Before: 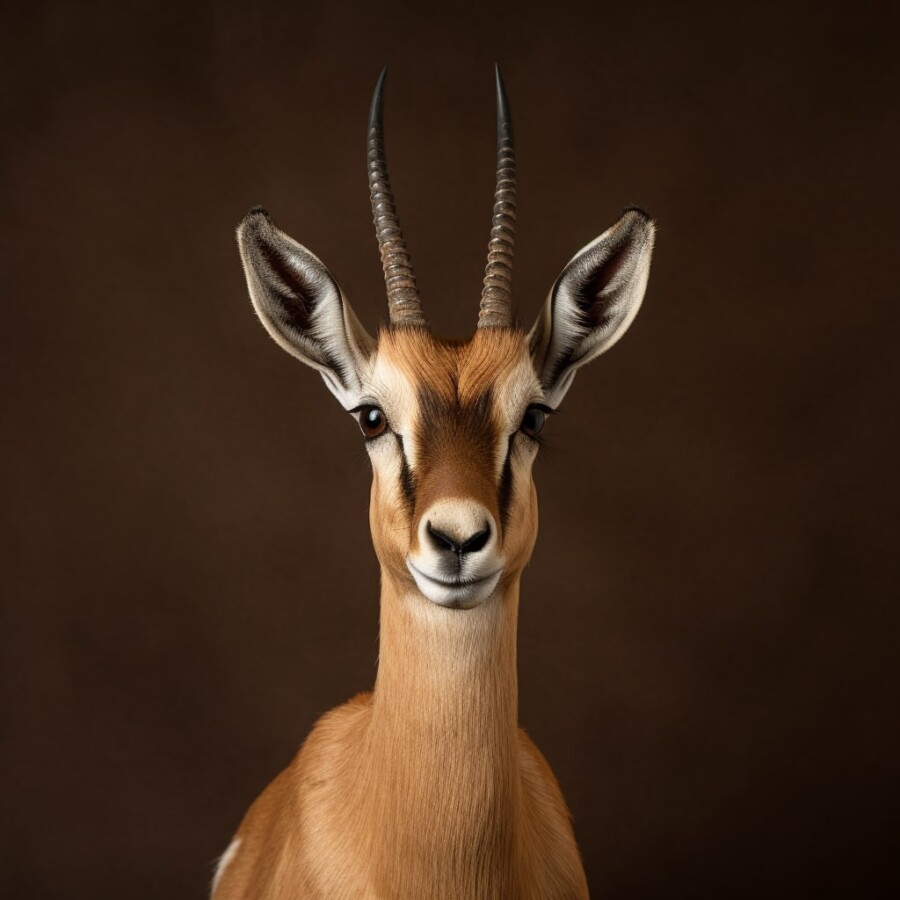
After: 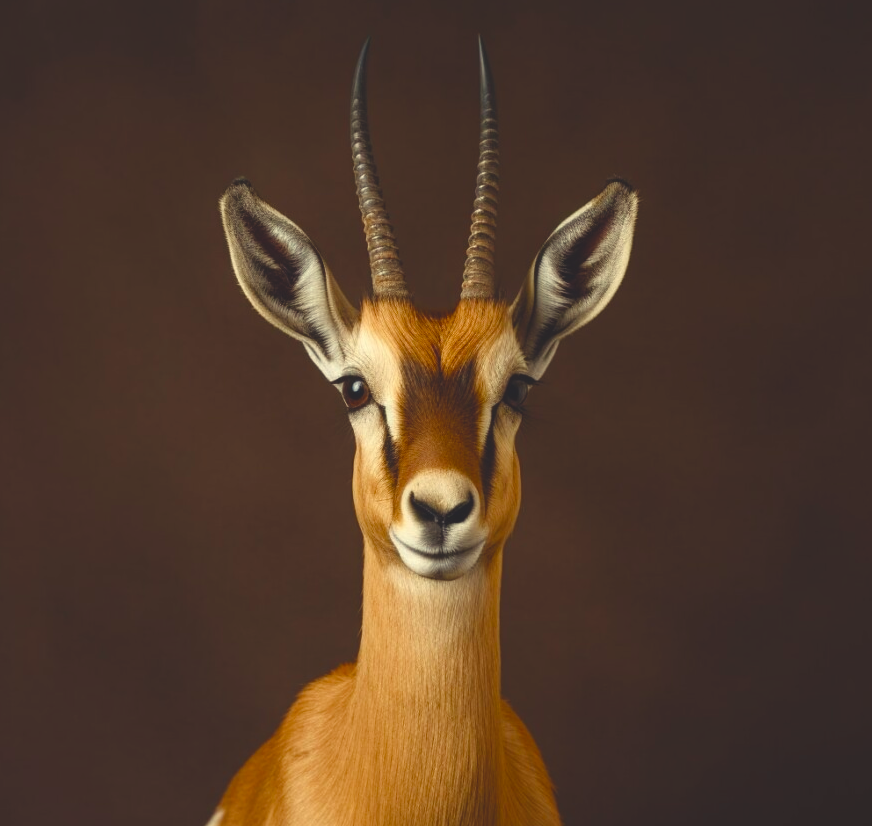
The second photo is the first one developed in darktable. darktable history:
crop: left 1.964%, top 3.251%, right 1.122%, bottom 4.933%
color correction: highlights a* -4.28, highlights b* 6.53
color balance rgb: shadows lift › chroma 3%, shadows lift › hue 280.8°, power › hue 330°, highlights gain › chroma 3%, highlights gain › hue 75.6°, global offset › luminance 2%, perceptual saturation grading › global saturation 20%, perceptual saturation grading › highlights -25%, perceptual saturation grading › shadows 50%, global vibrance 20.33%
